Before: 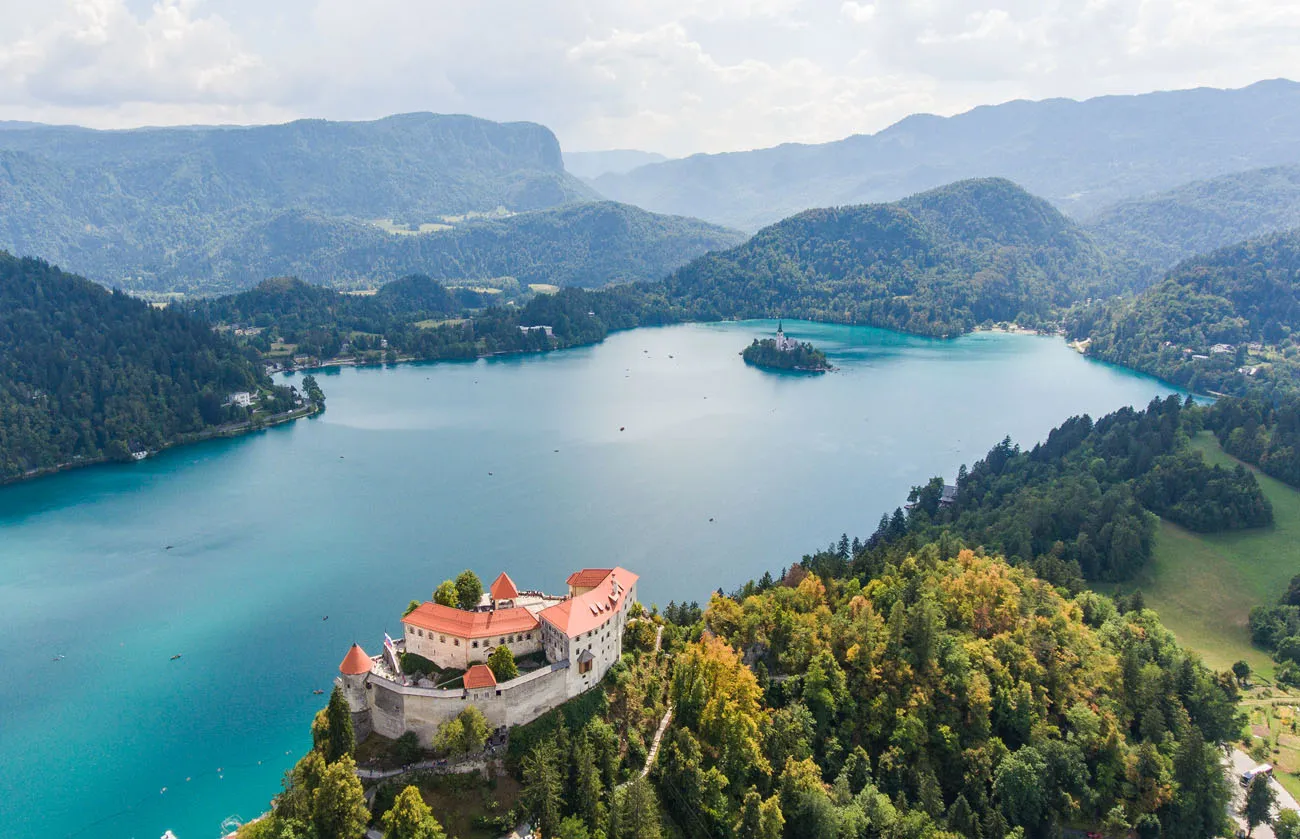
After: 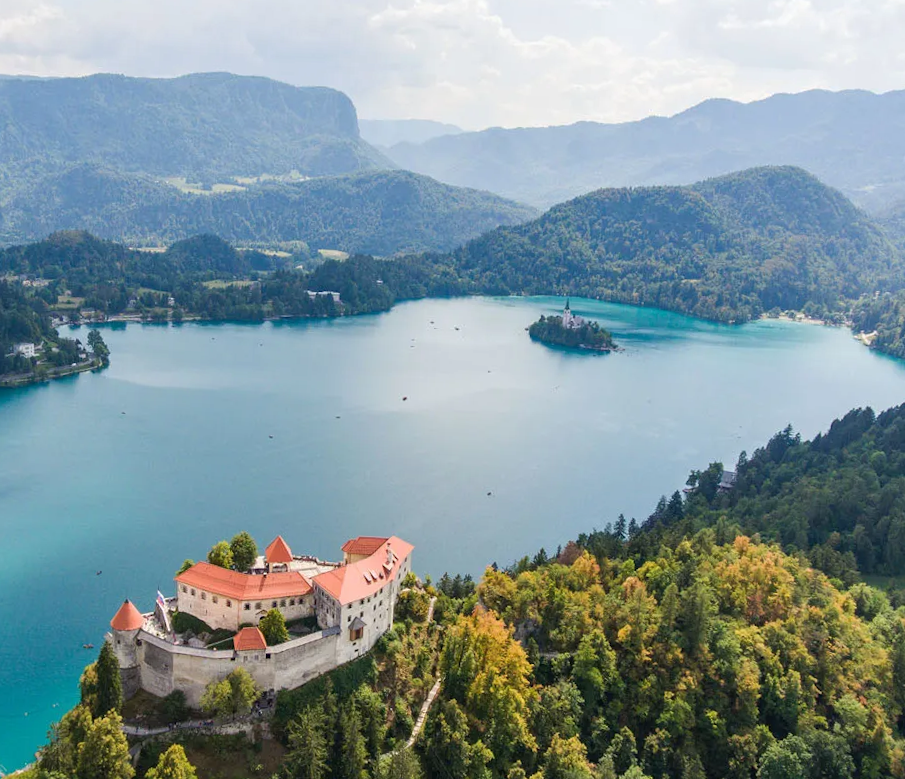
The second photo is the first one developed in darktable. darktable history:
crop and rotate: angle -2.83°, left 14.22%, top 0.017%, right 10.877%, bottom 0.055%
tone equalizer: edges refinement/feathering 500, mask exposure compensation -1.57 EV, preserve details no
